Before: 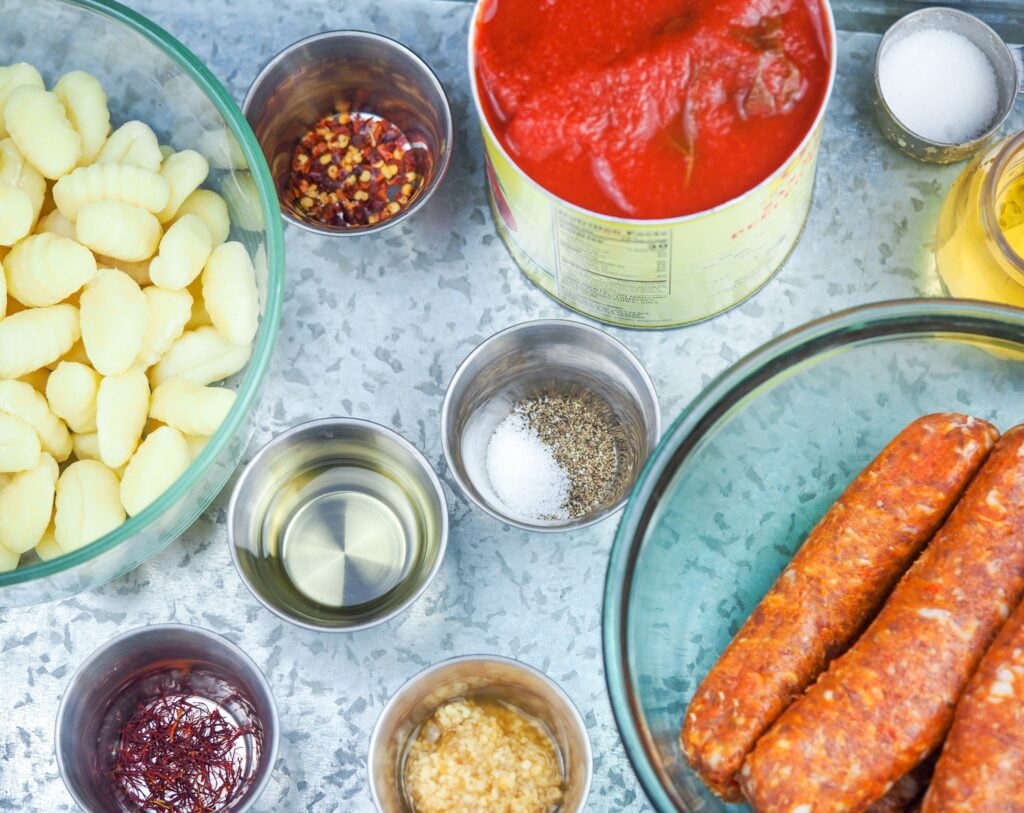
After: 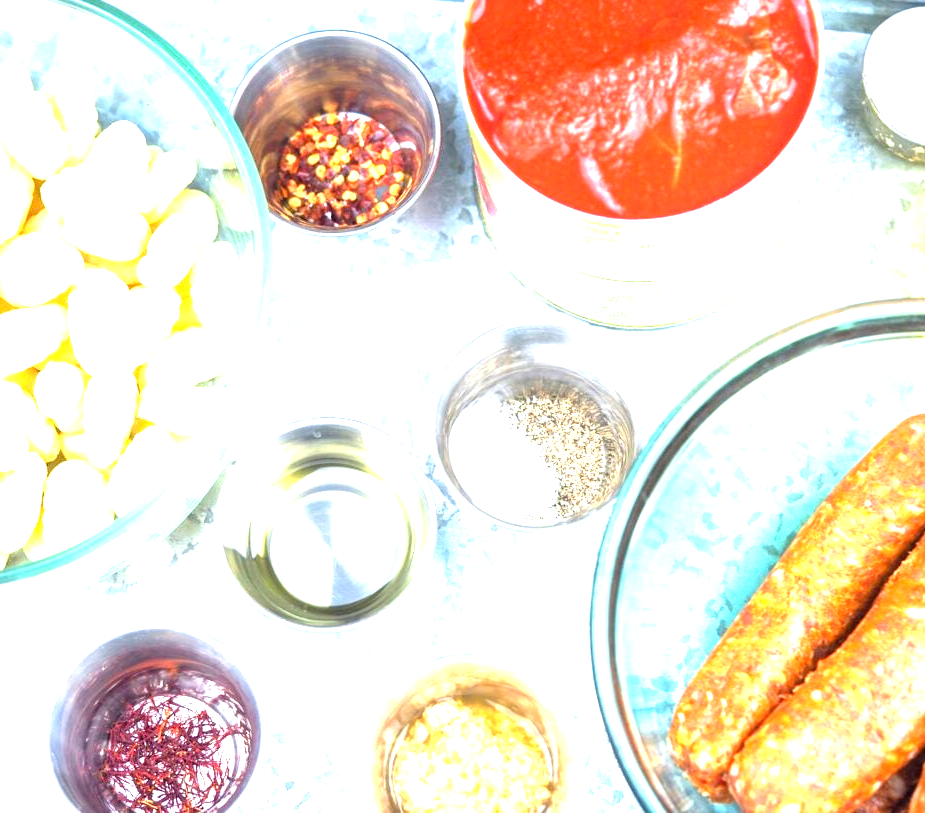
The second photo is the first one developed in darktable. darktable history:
tone curve: curves: ch0 [(0, 0) (0.161, 0.144) (0.501, 0.497) (1, 1)], color space Lab, independent channels, preserve colors none
crop and rotate: left 1.254%, right 8.337%
exposure: black level correction 0, exposure 1.913 EV, compensate highlight preservation false
